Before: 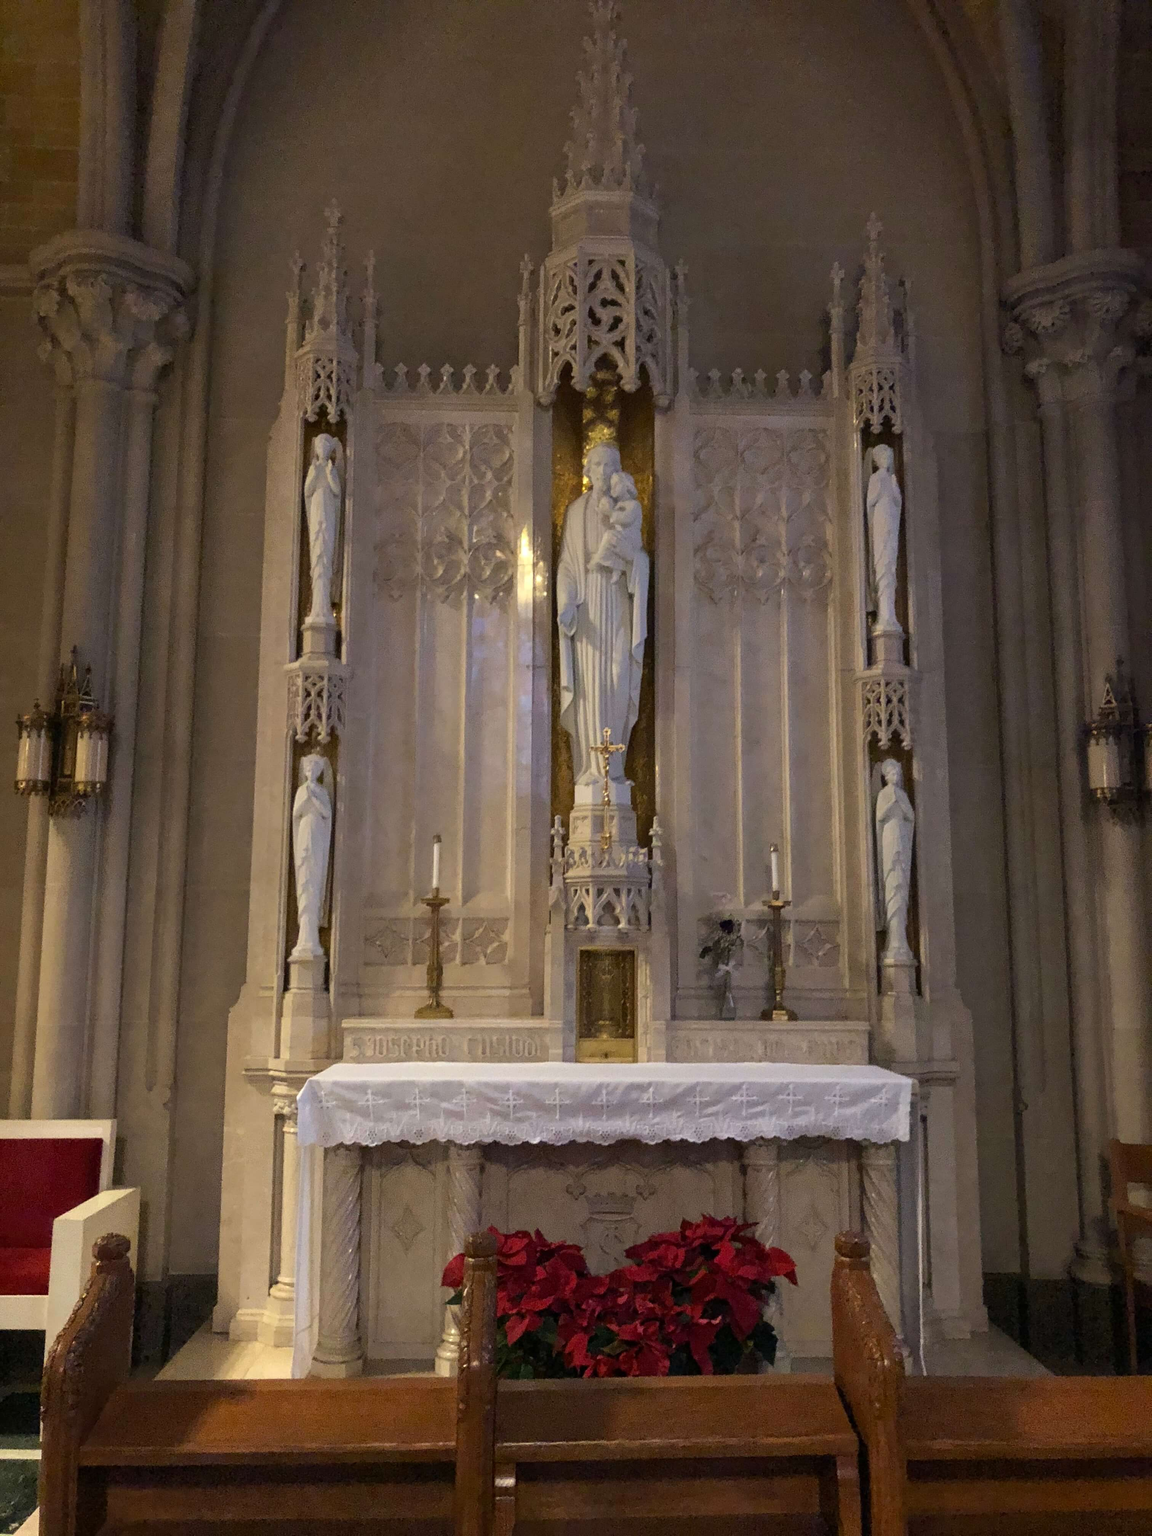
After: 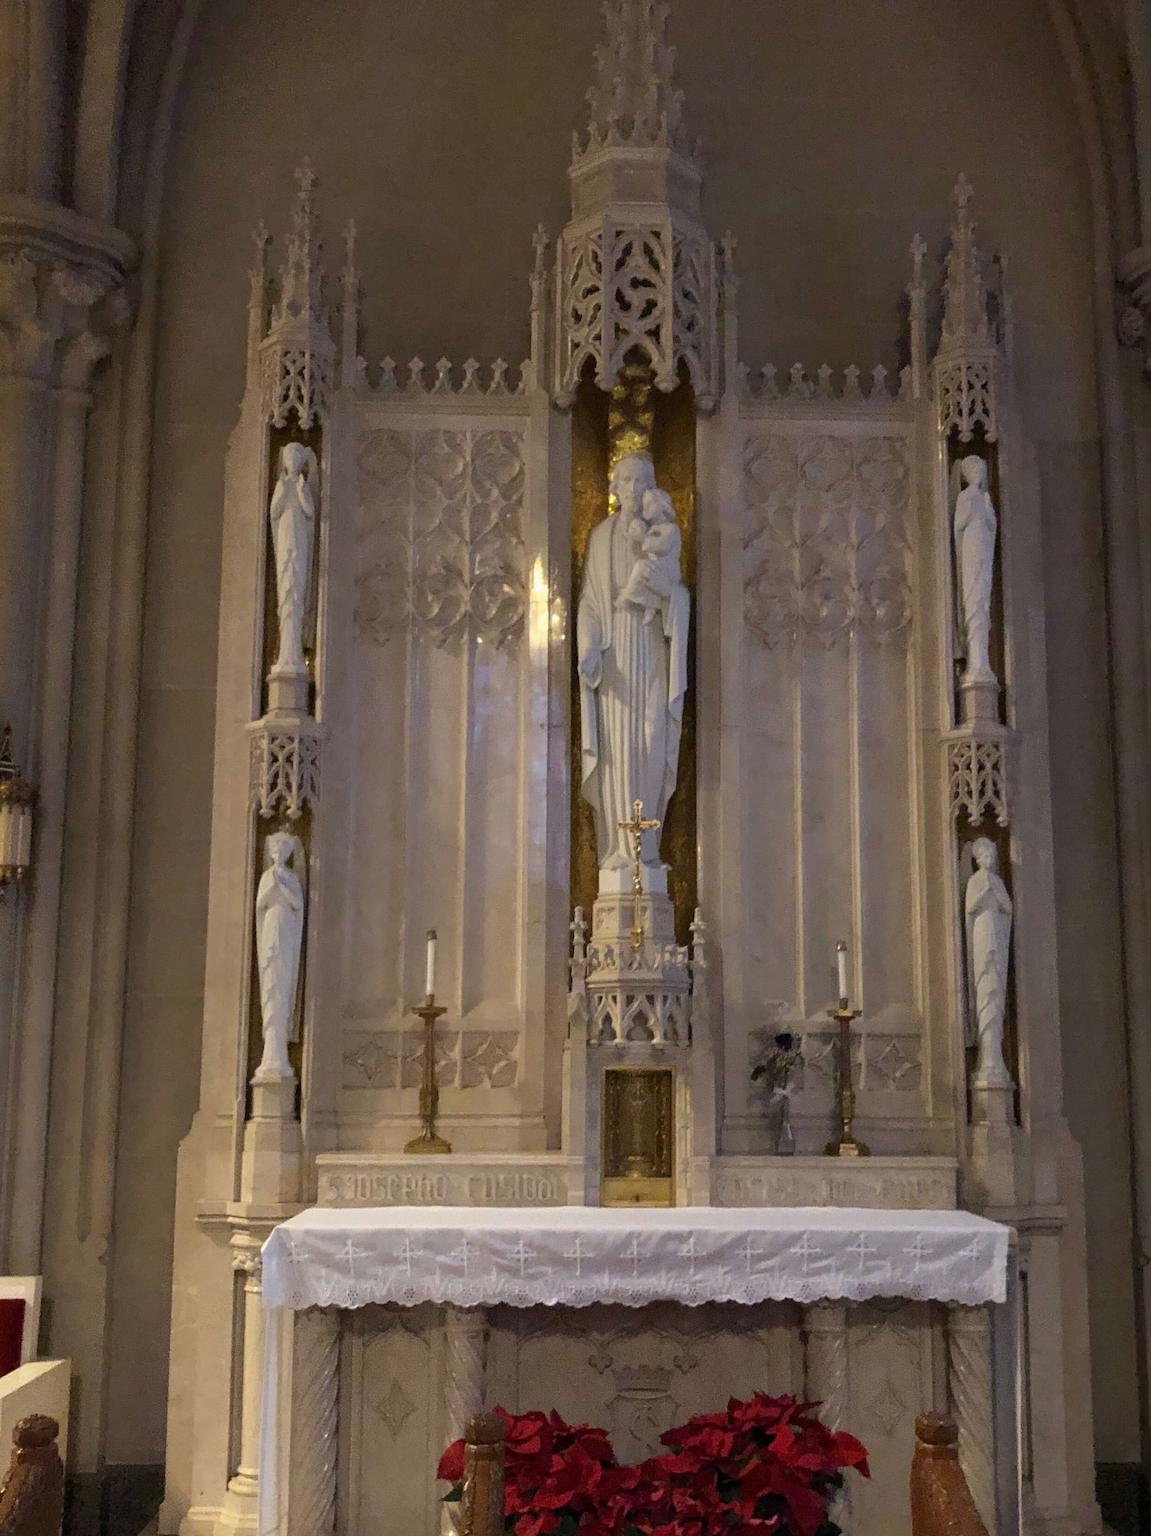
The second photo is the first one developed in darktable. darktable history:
shadows and highlights: shadows 0, highlights 40
exposure: exposure -0.116 EV, compensate exposure bias true, compensate highlight preservation false
crop and rotate: left 7.196%, top 4.574%, right 10.605%, bottom 13.178%
